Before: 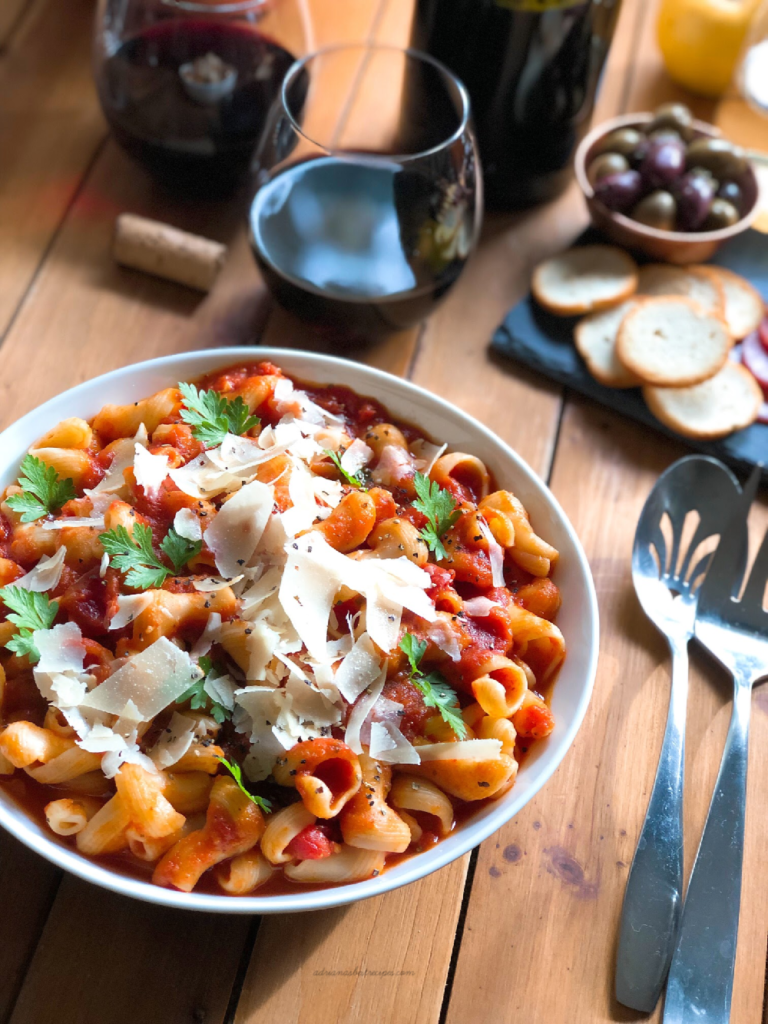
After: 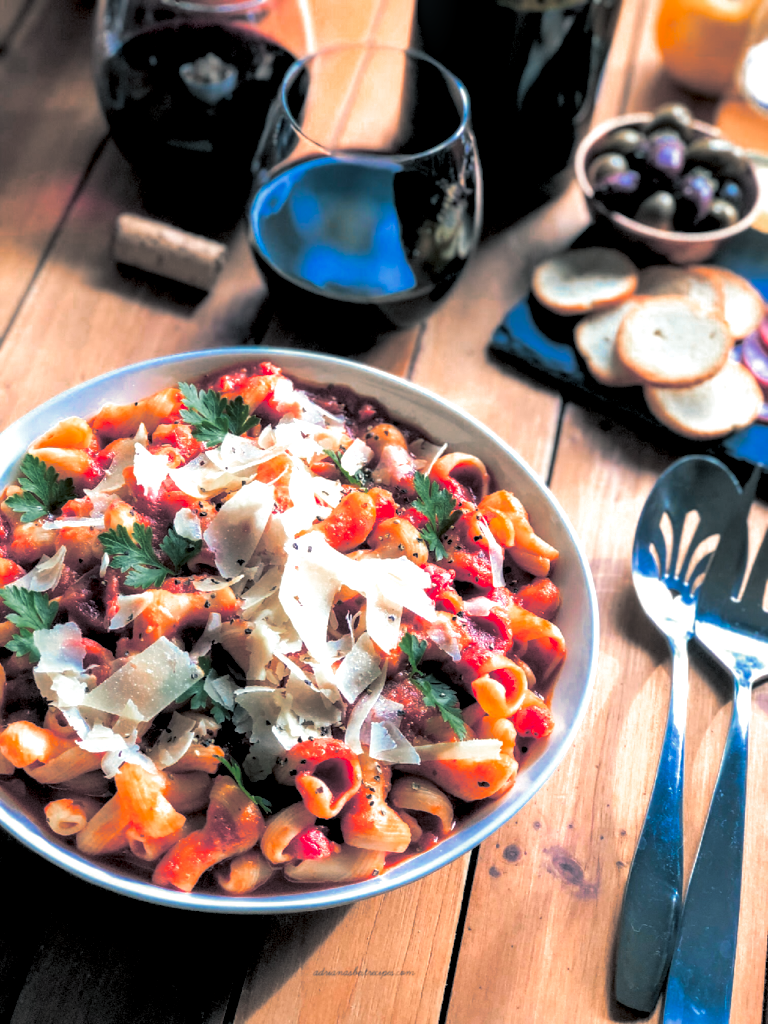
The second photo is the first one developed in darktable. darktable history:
rgb levels: levels [[0.013, 0.434, 0.89], [0, 0.5, 1], [0, 0.5, 1]]
local contrast: detail 150%
split-toning: shadows › hue 205.2°, shadows › saturation 0.29, highlights › hue 50.4°, highlights › saturation 0.38, balance -49.9
color zones: curves: ch0 [(0, 0.553) (0.123, 0.58) (0.23, 0.419) (0.468, 0.155) (0.605, 0.132) (0.723, 0.063) (0.833, 0.172) (0.921, 0.468)]; ch1 [(0.025, 0.645) (0.229, 0.584) (0.326, 0.551) (0.537, 0.446) (0.599, 0.911) (0.708, 1) (0.805, 0.944)]; ch2 [(0.086, 0.468) (0.254, 0.464) (0.638, 0.564) (0.702, 0.592) (0.768, 0.564)]
